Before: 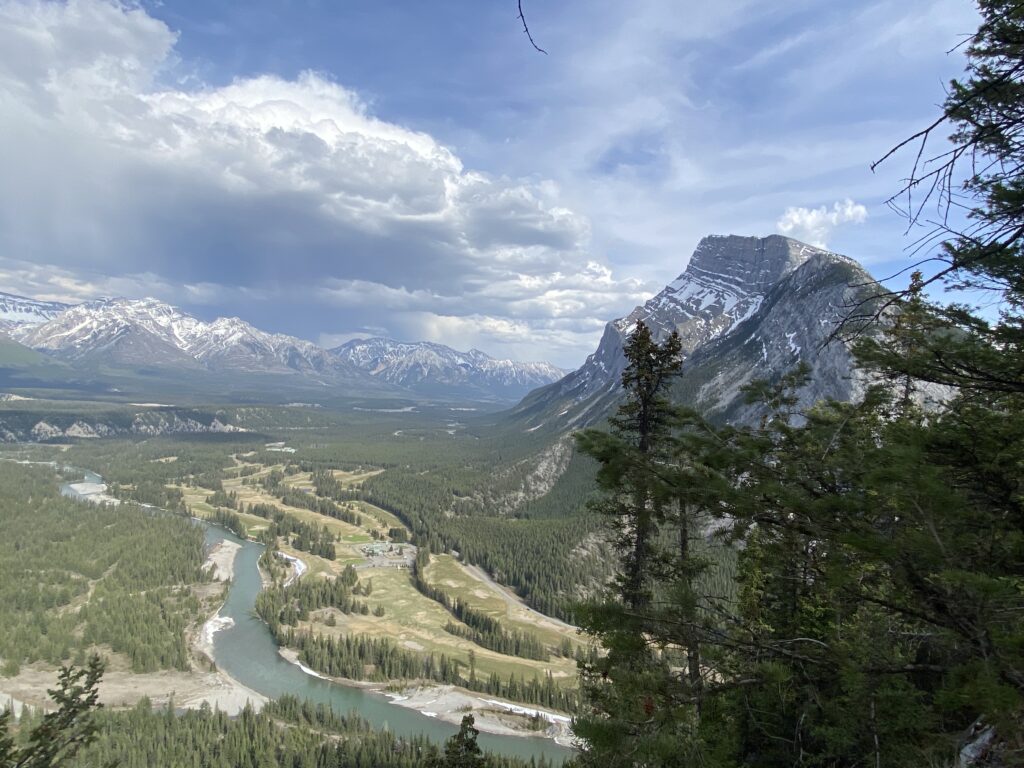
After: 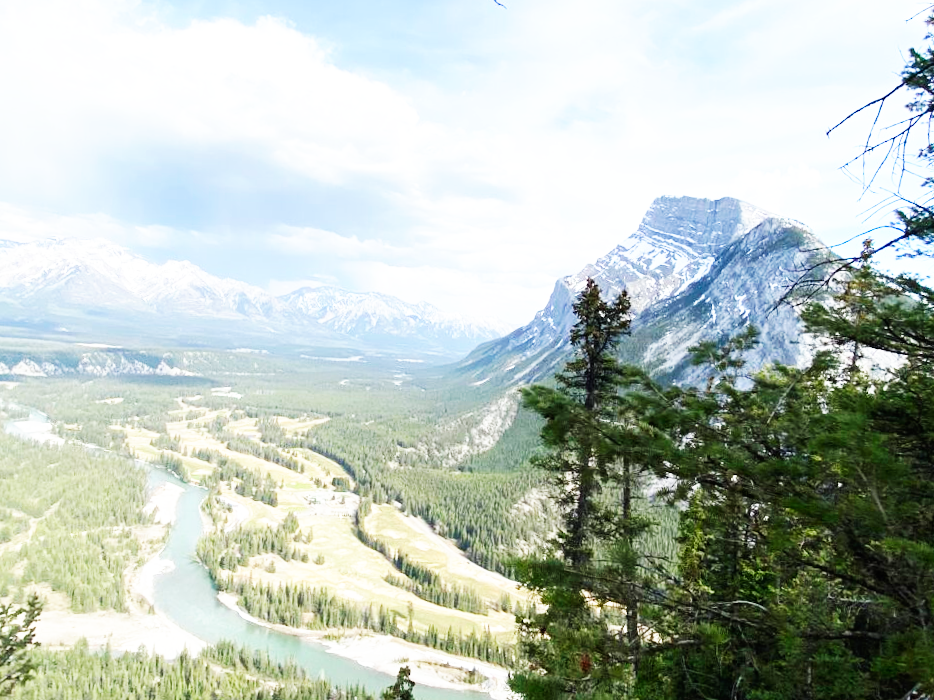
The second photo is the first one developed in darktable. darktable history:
crop and rotate: angle -1.96°, left 3.097%, top 4.154%, right 1.586%, bottom 0.529%
base curve: curves: ch0 [(0, 0) (0.007, 0.004) (0.027, 0.03) (0.046, 0.07) (0.207, 0.54) (0.442, 0.872) (0.673, 0.972) (1, 1)], preserve colors none
exposure: black level correction 0, exposure 0.5 EV, compensate highlight preservation false
